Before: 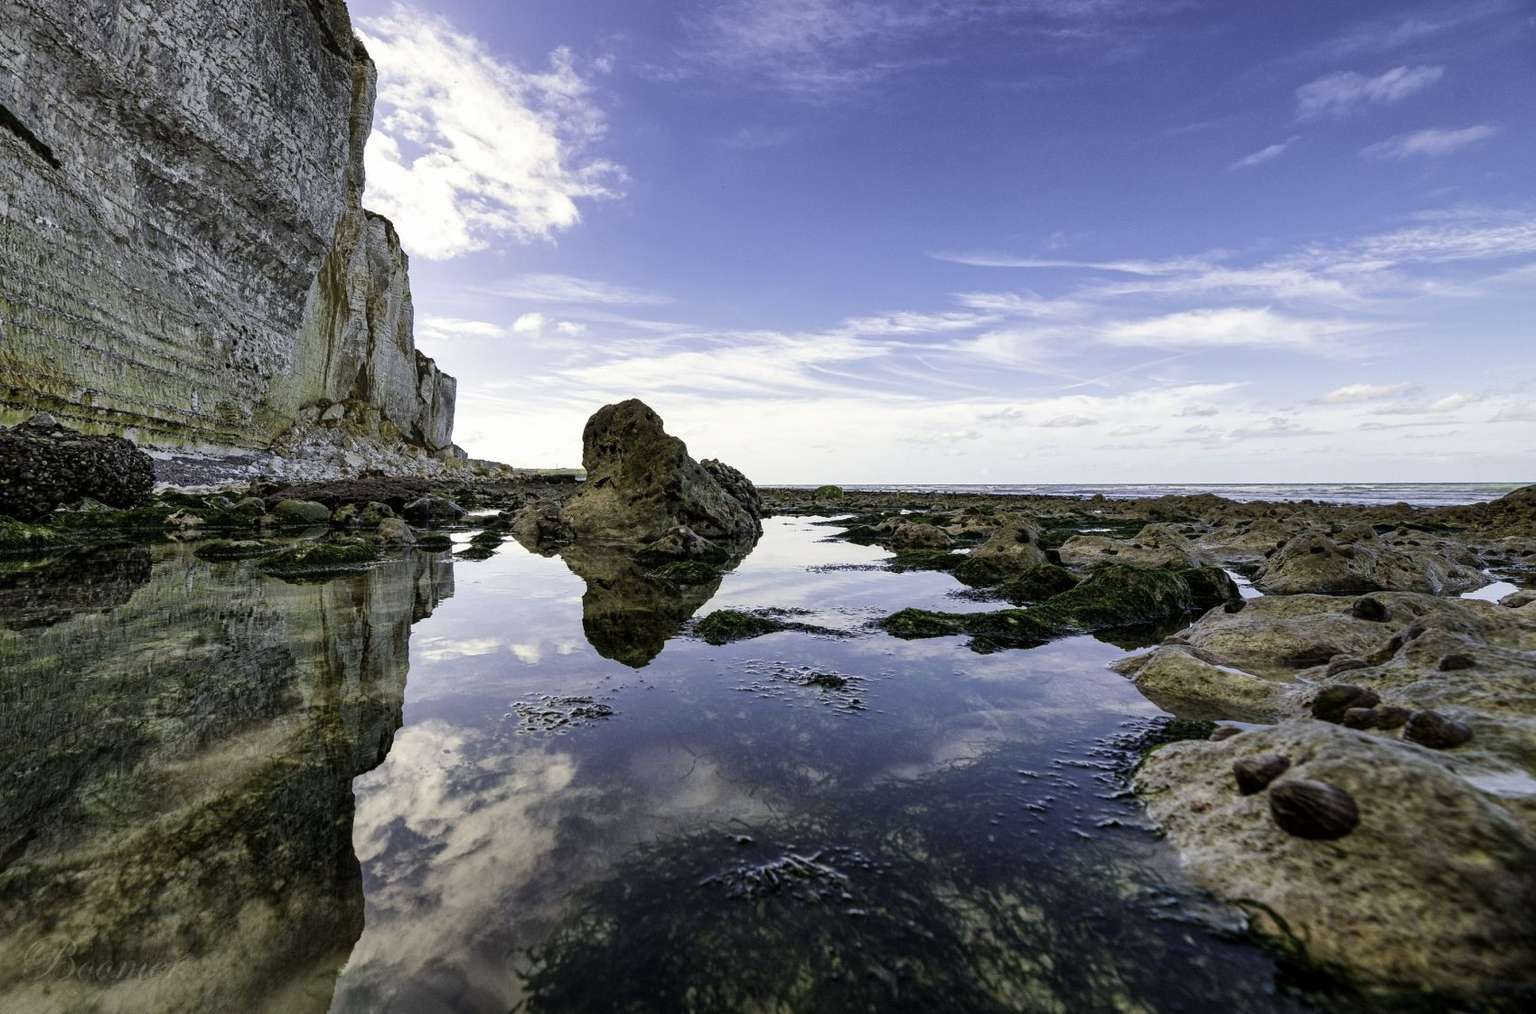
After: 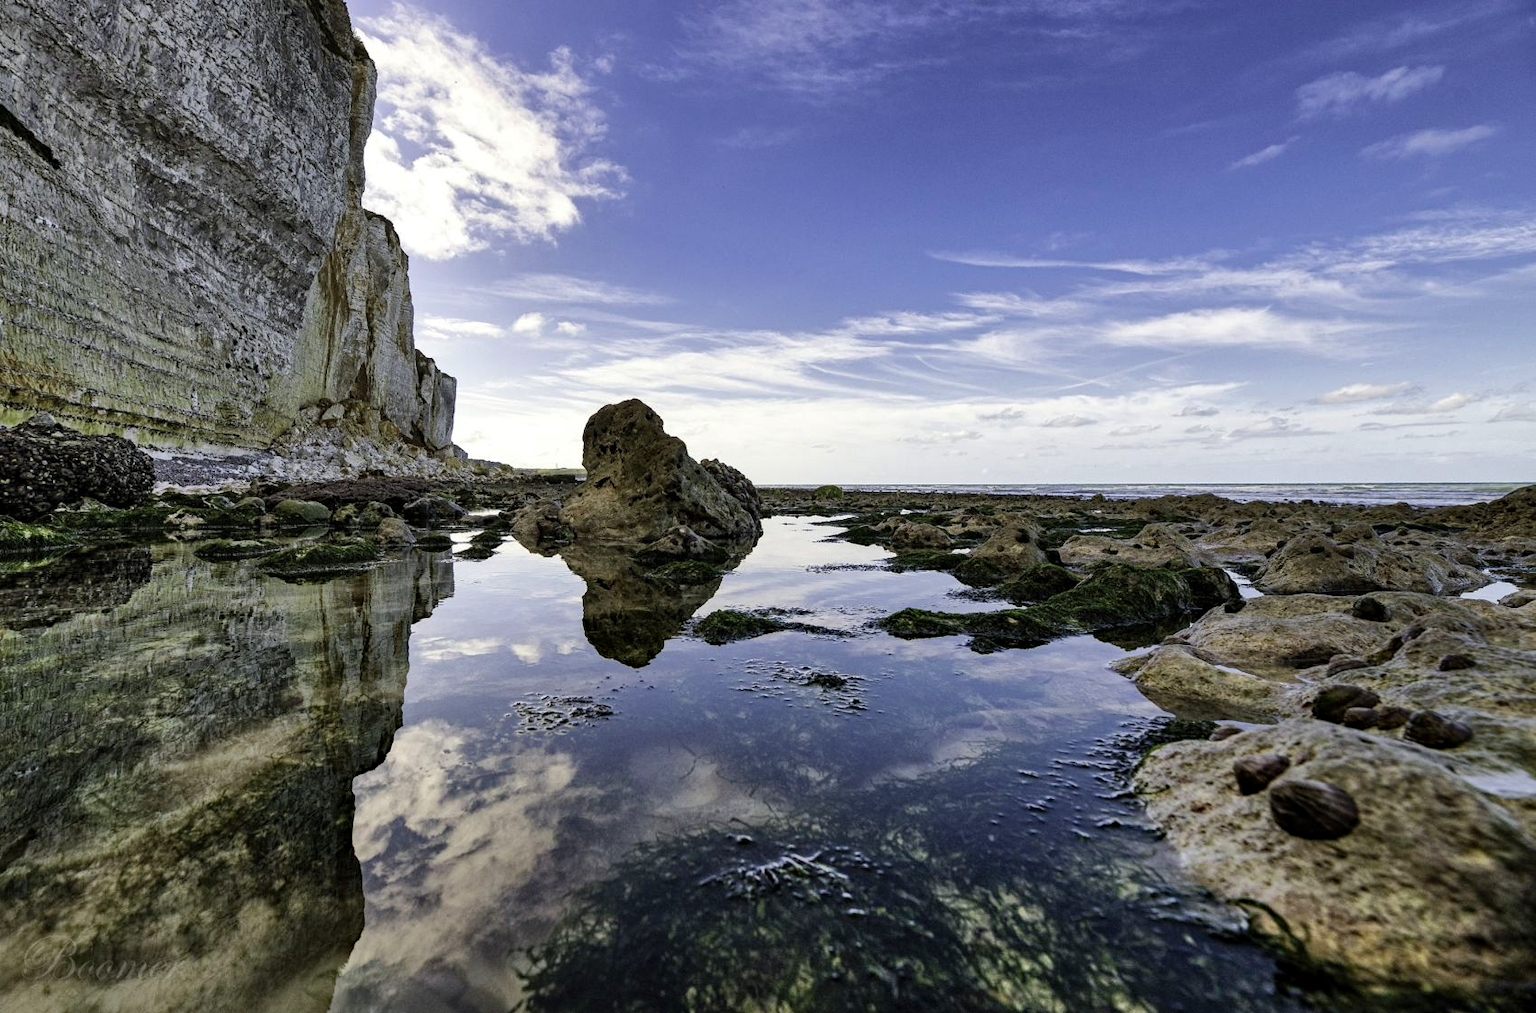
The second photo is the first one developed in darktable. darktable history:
haze removal: compatibility mode true, adaptive false
shadows and highlights: highlights color adjustment 0%, low approximation 0.01, soften with gaussian
